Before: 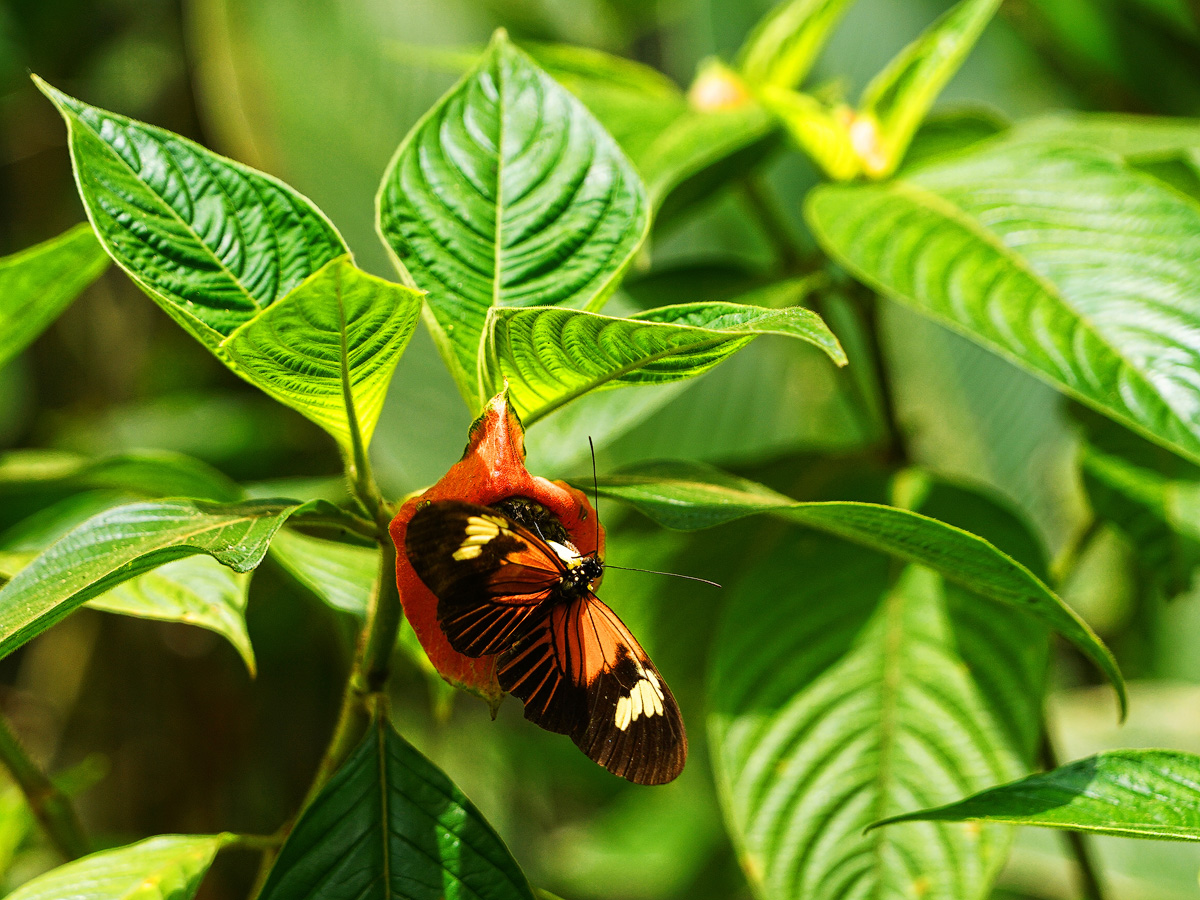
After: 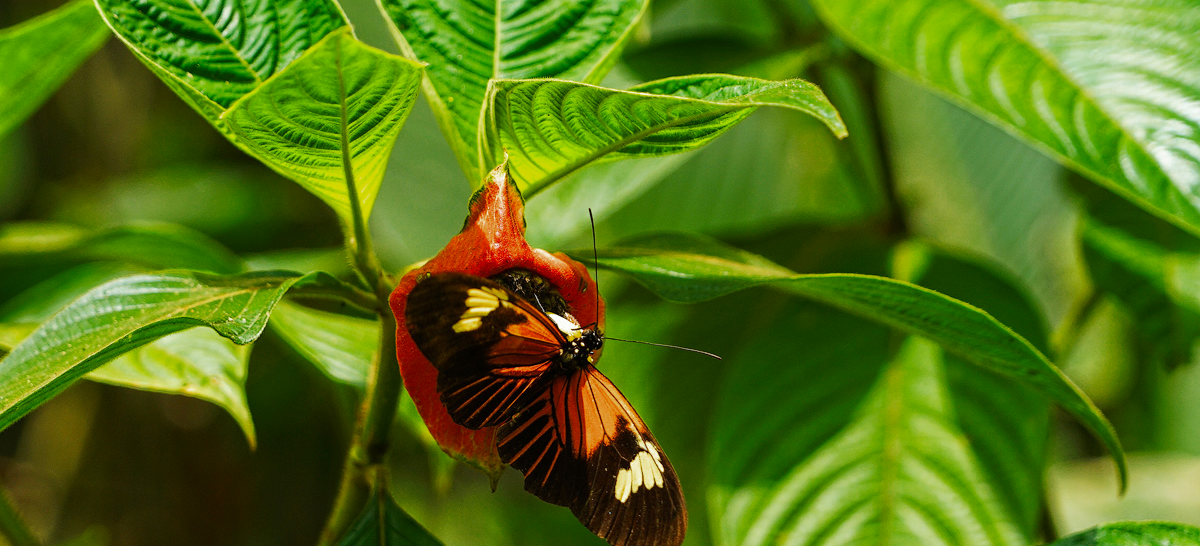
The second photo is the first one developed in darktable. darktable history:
crop and rotate: top 25.357%, bottom 13.942%
color zones: curves: ch0 [(0, 0.444) (0.143, 0.442) (0.286, 0.441) (0.429, 0.441) (0.571, 0.441) (0.714, 0.441) (0.857, 0.442) (1, 0.444)]
